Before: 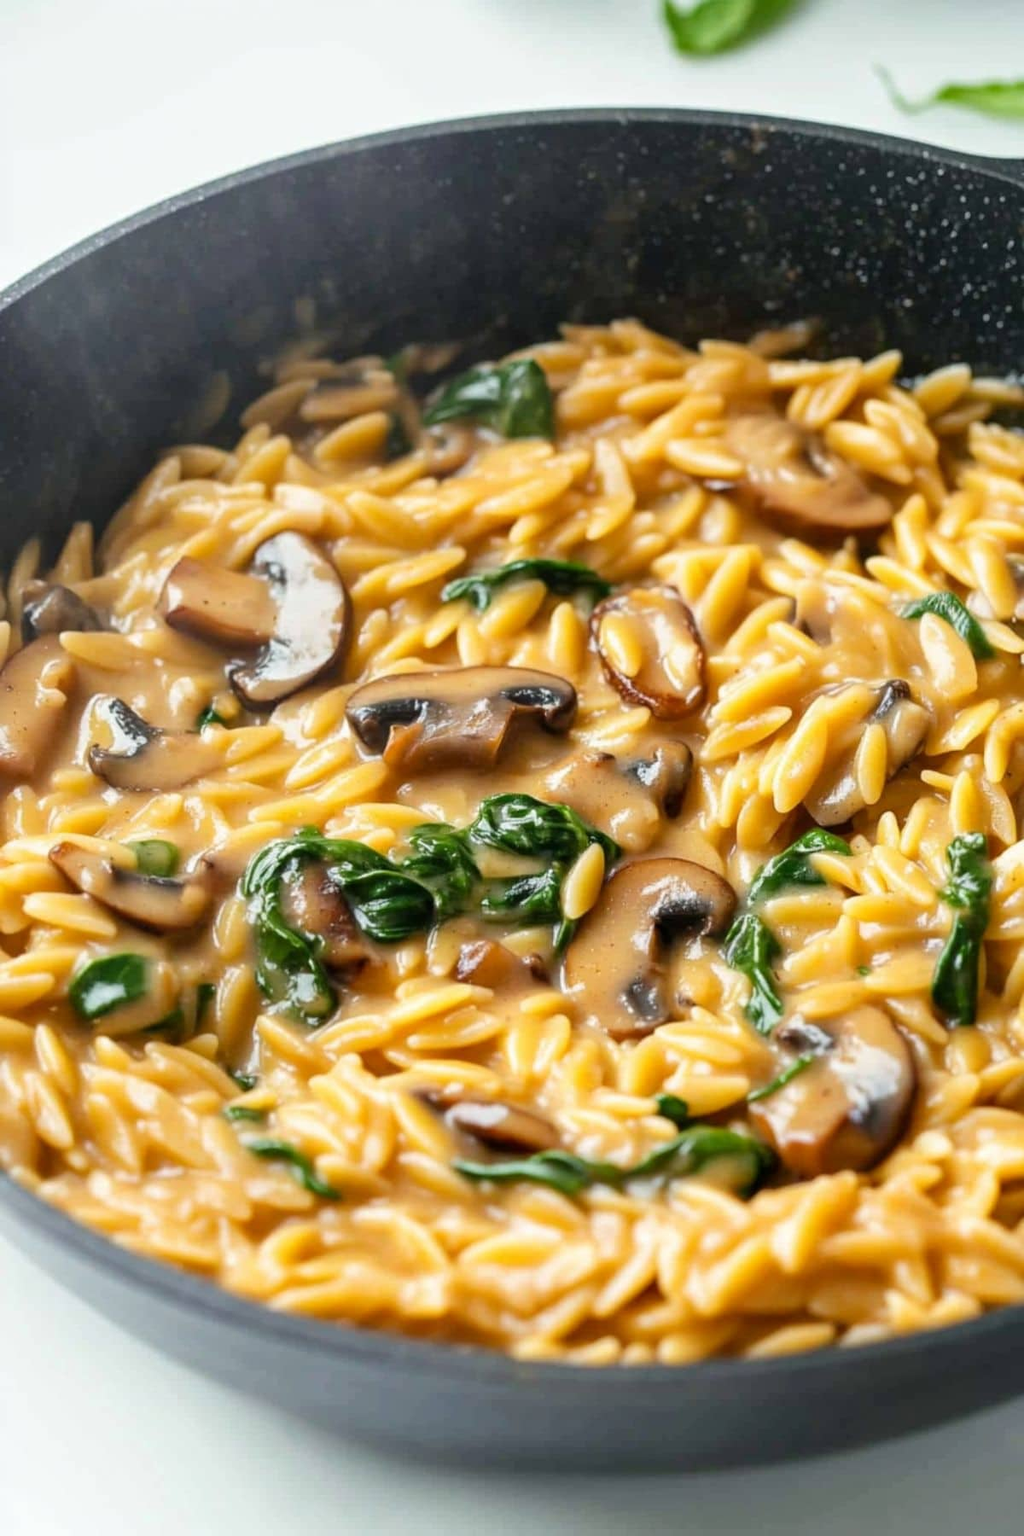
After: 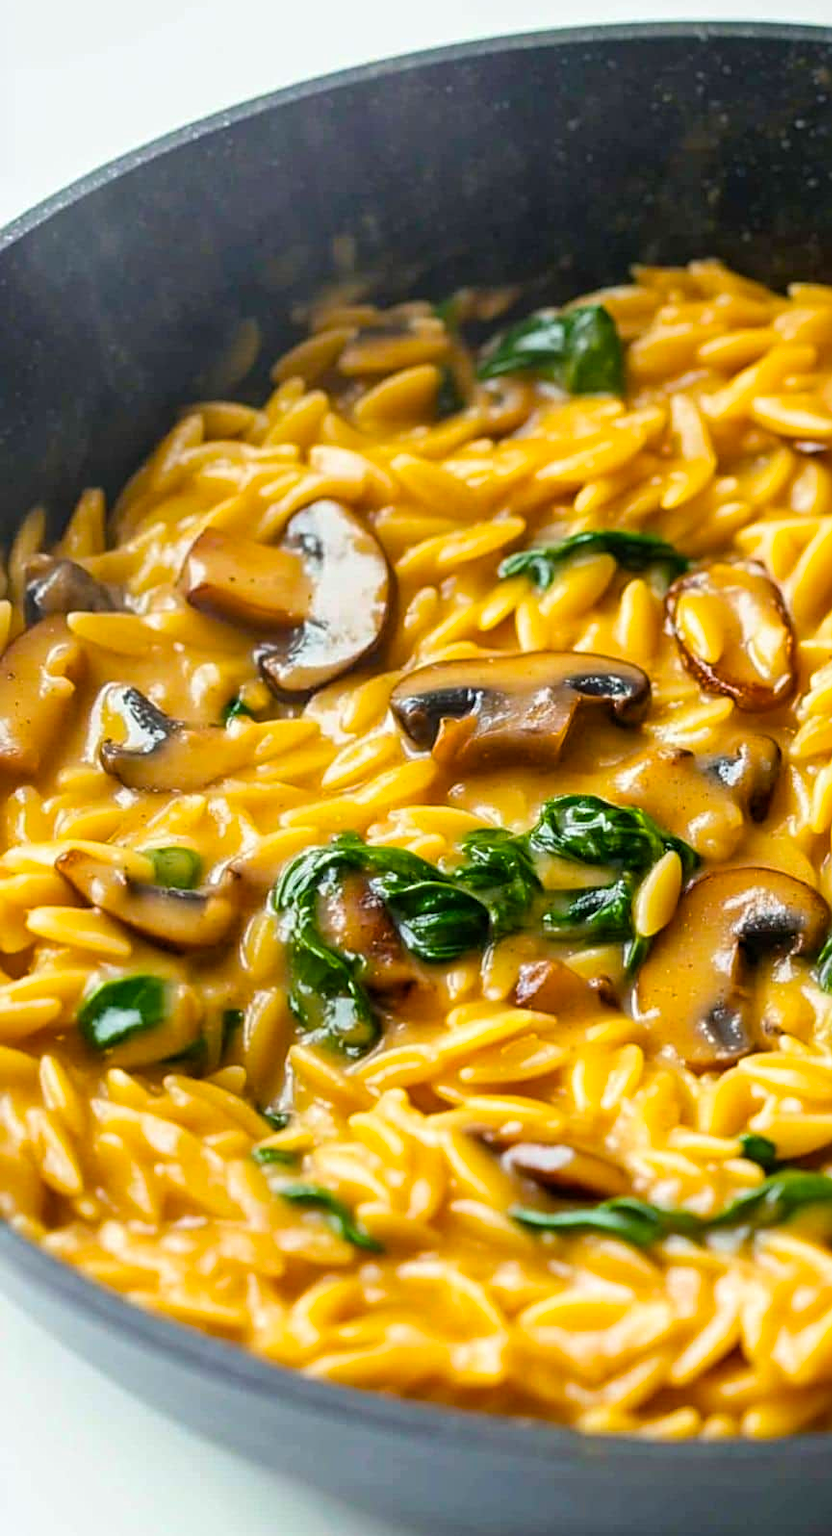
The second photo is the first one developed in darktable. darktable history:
sharpen: radius 2.529, amount 0.333
crop: top 5.787%, right 27.834%, bottom 5.537%
color balance rgb: perceptual saturation grading › global saturation 35.255%, global vibrance 23.626%
